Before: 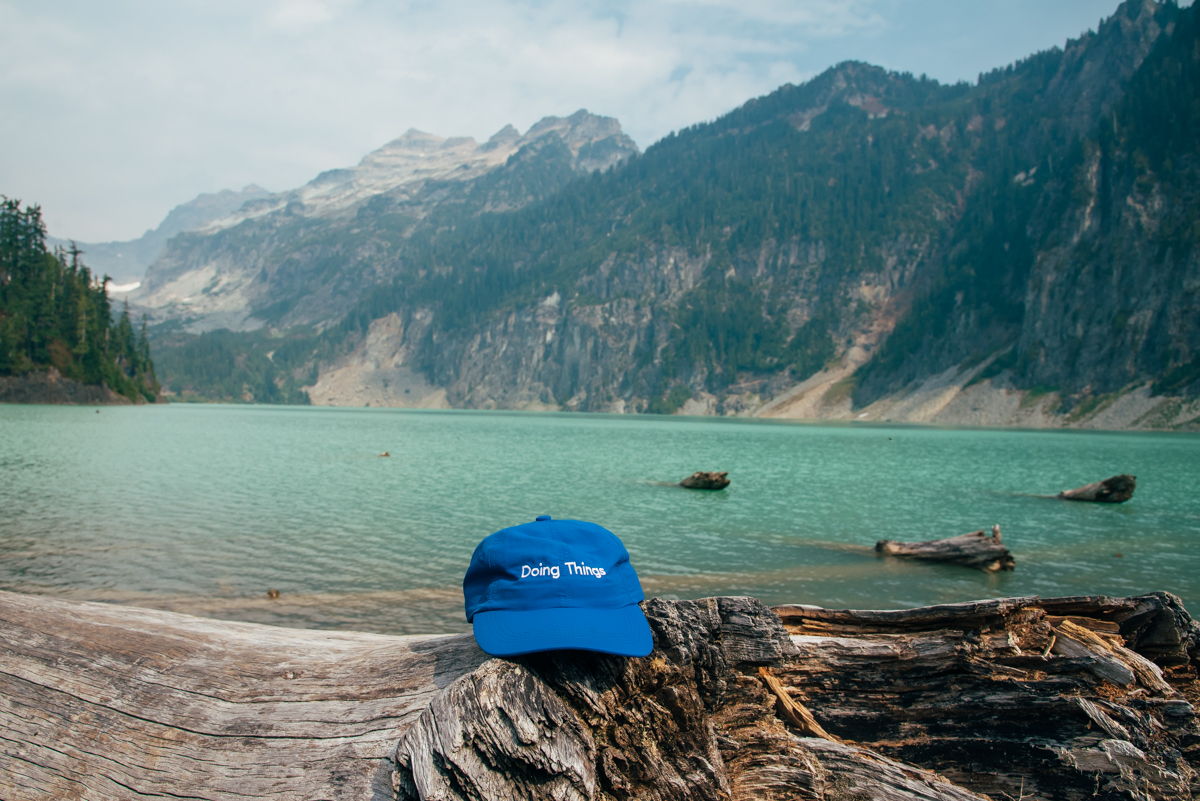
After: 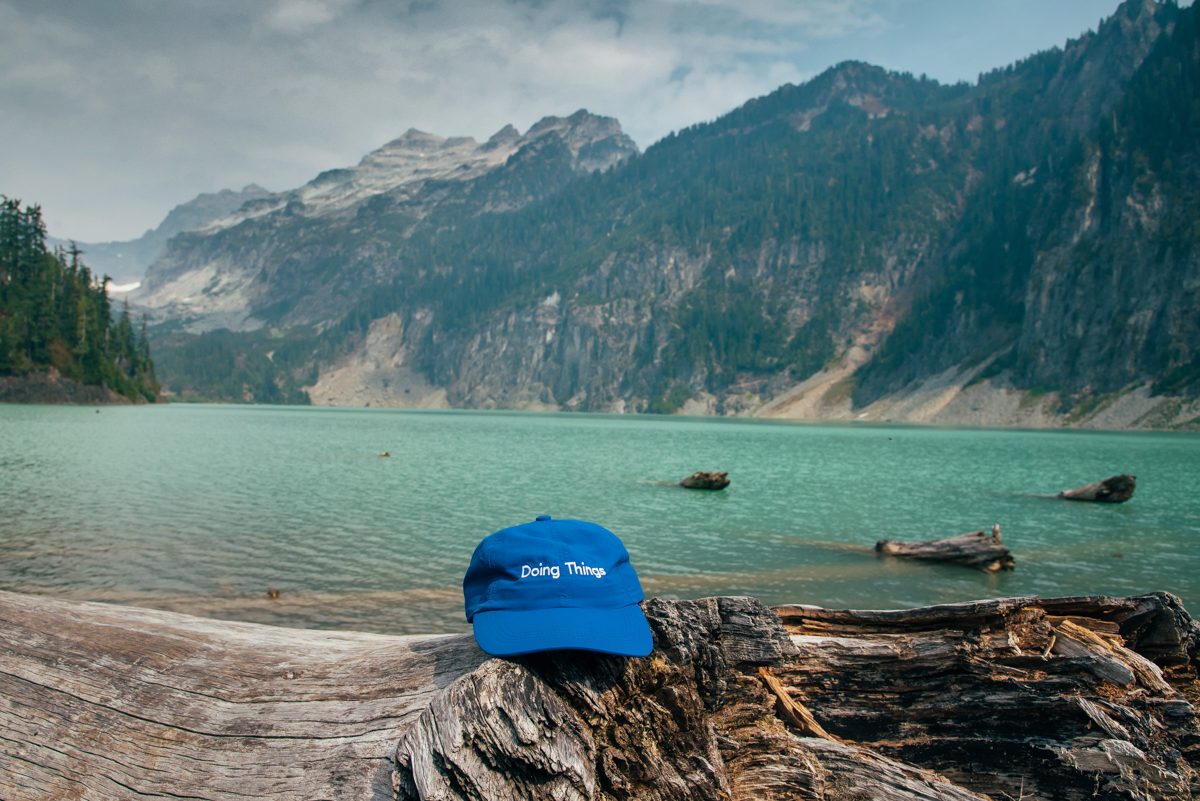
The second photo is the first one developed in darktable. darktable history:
shadows and highlights: shadows 20.94, highlights -82.22, soften with gaussian
